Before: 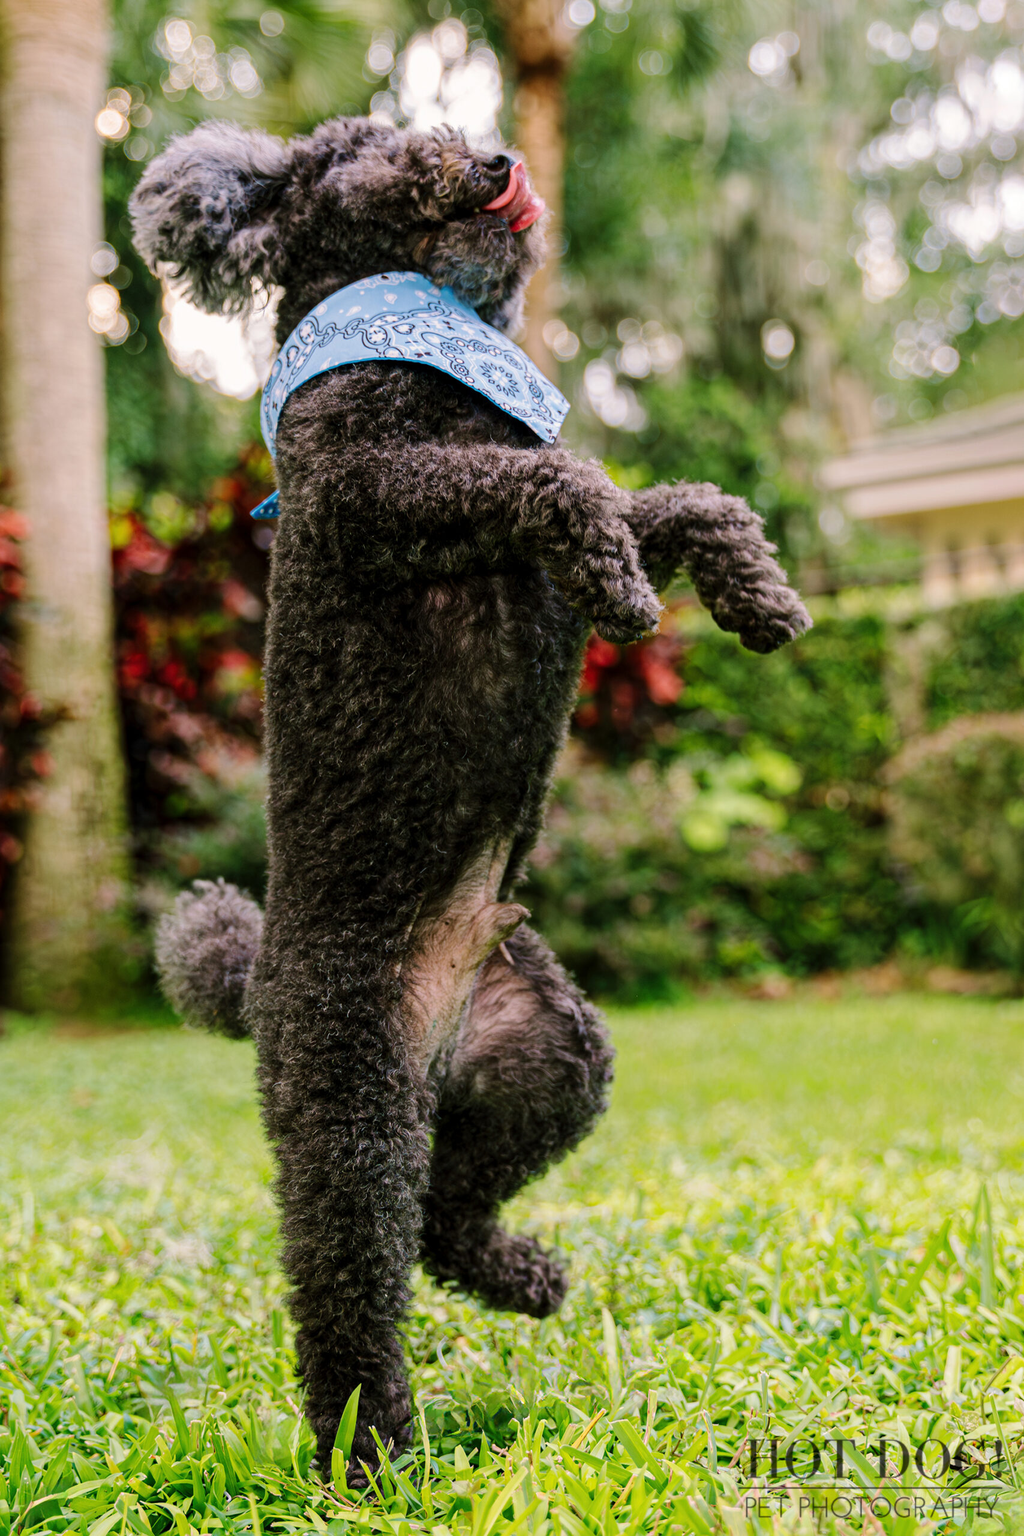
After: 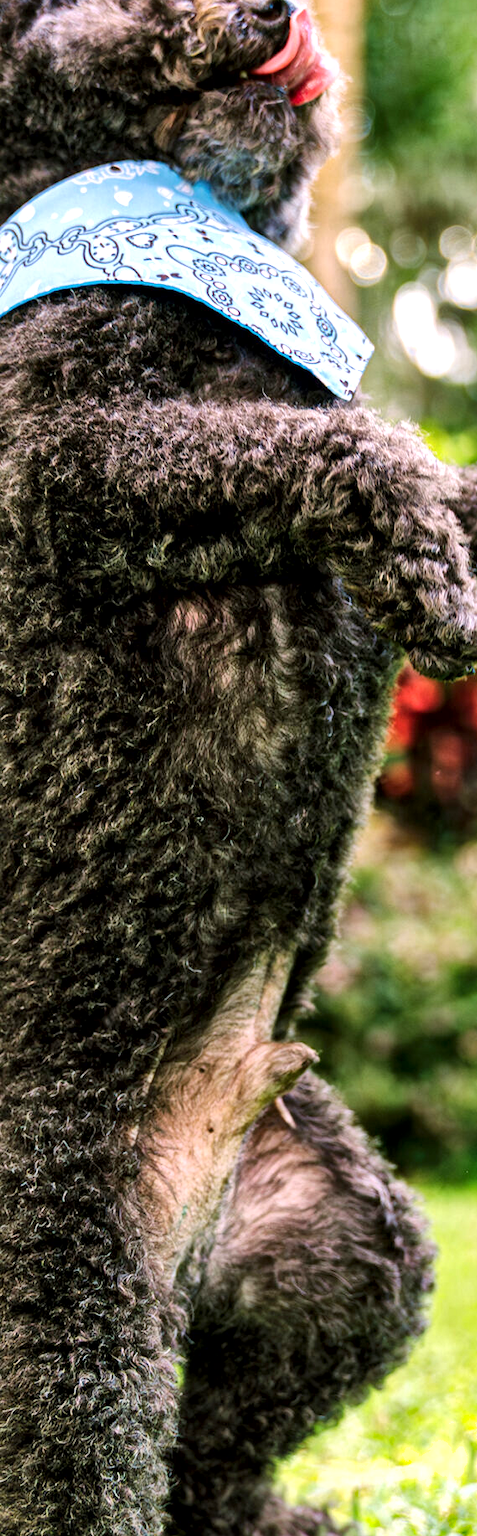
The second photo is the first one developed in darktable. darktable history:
exposure: exposure 0.744 EV, compensate exposure bias true, compensate highlight preservation false
local contrast: mode bilateral grid, contrast 20, coarseness 50, detail 159%, midtone range 0.2
shadows and highlights: shadows 47.9, highlights -42.14, soften with gaussian
crop and rotate: left 29.572%, top 10.203%, right 36.989%, bottom 18.119%
